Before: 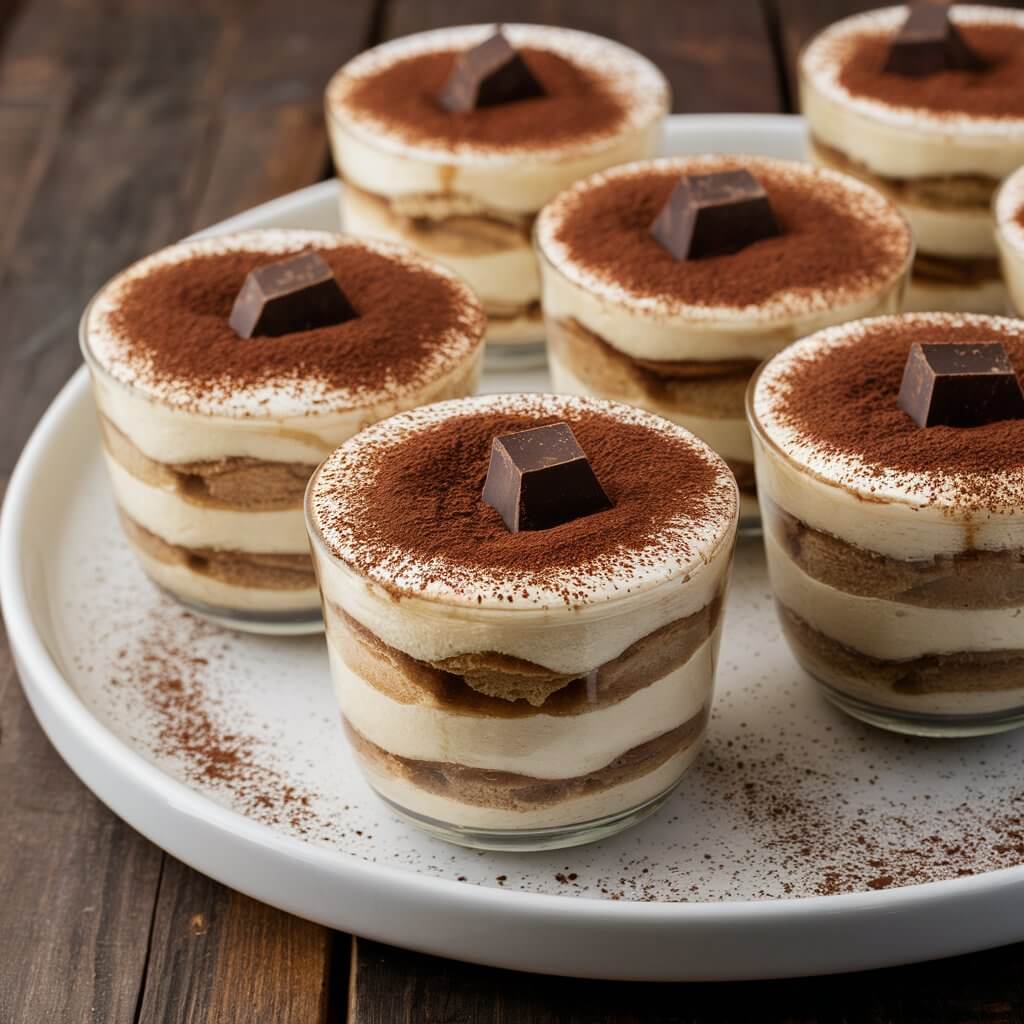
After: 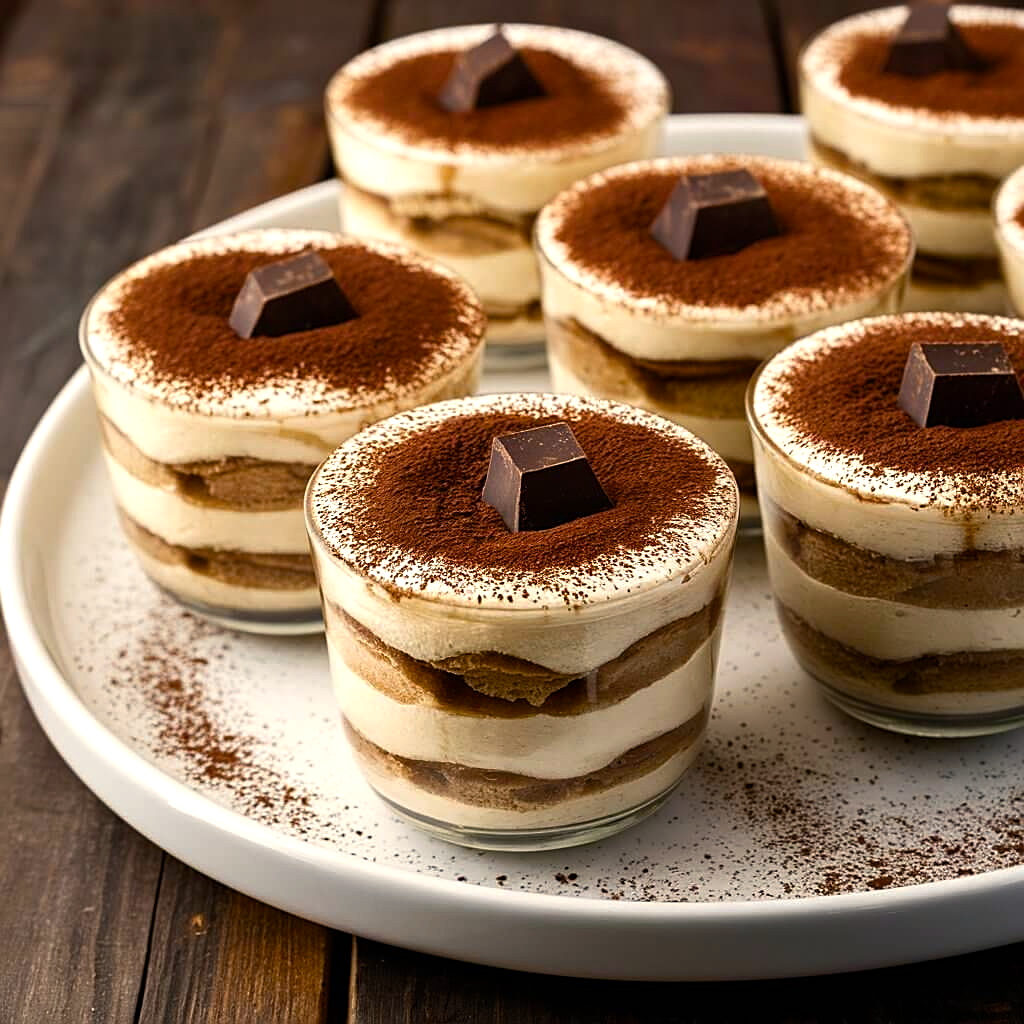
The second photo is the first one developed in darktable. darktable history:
sharpen: on, module defaults
color balance rgb: highlights gain › chroma 3.069%, highlights gain › hue 73.15°, linear chroma grading › global chroma -0.966%, perceptual saturation grading › global saturation 20%, perceptual saturation grading › highlights -25.023%, perceptual saturation grading › shadows 24.728%, perceptual brilliance grading › global brilliance 14.212%, perceptual brilliance grading › shadows -35.549%, global vibrance 15.078%
